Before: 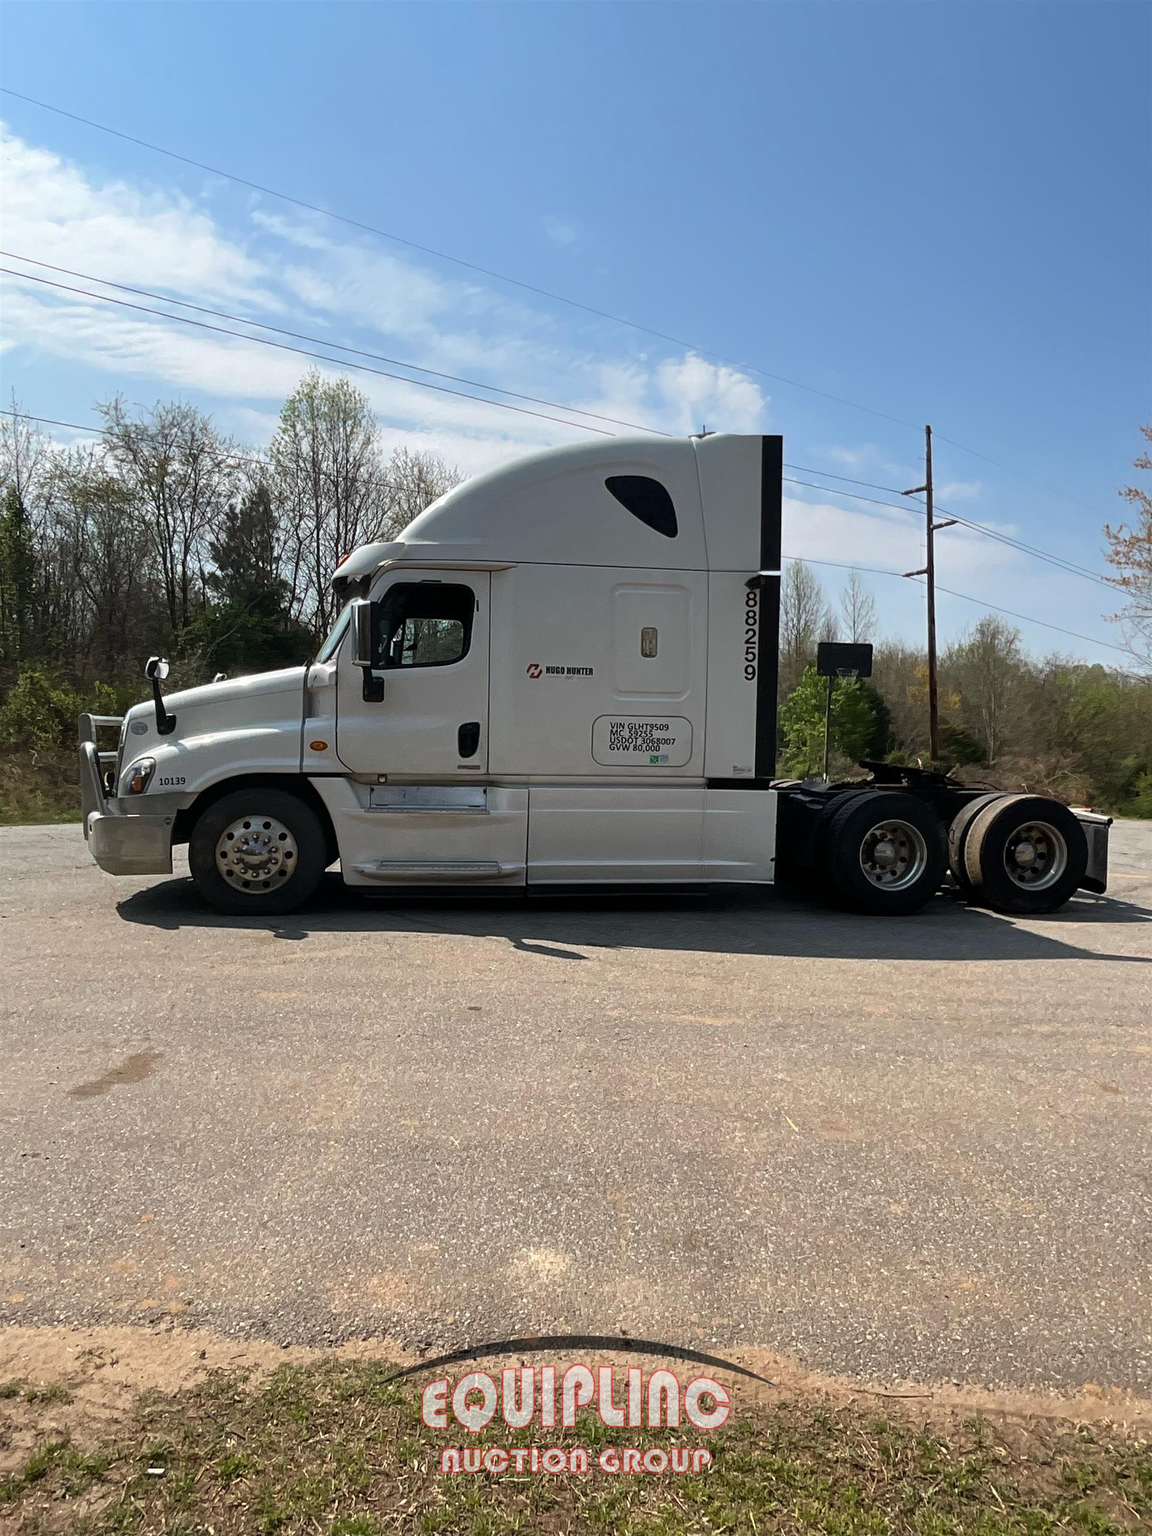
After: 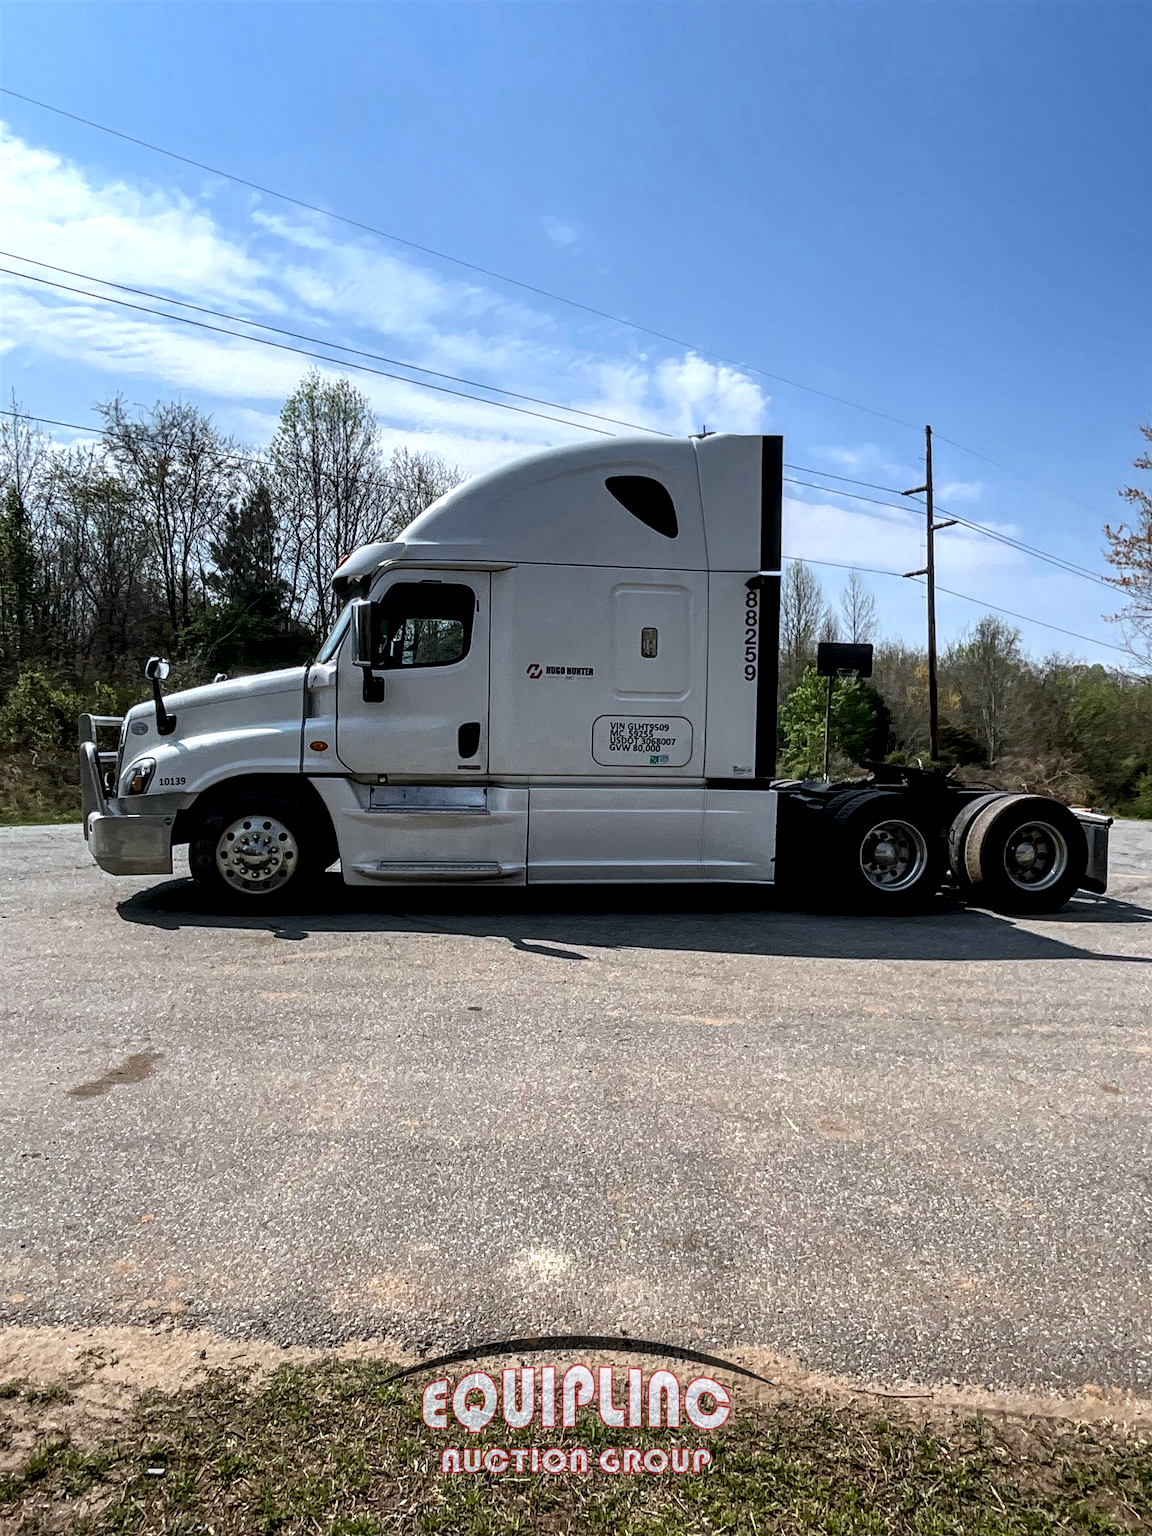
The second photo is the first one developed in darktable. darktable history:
white balance: red 0.954, blue 1.079
contrast brightness saturation: contrast 0.08, saturation 0.02
local contrast: detail 160%
